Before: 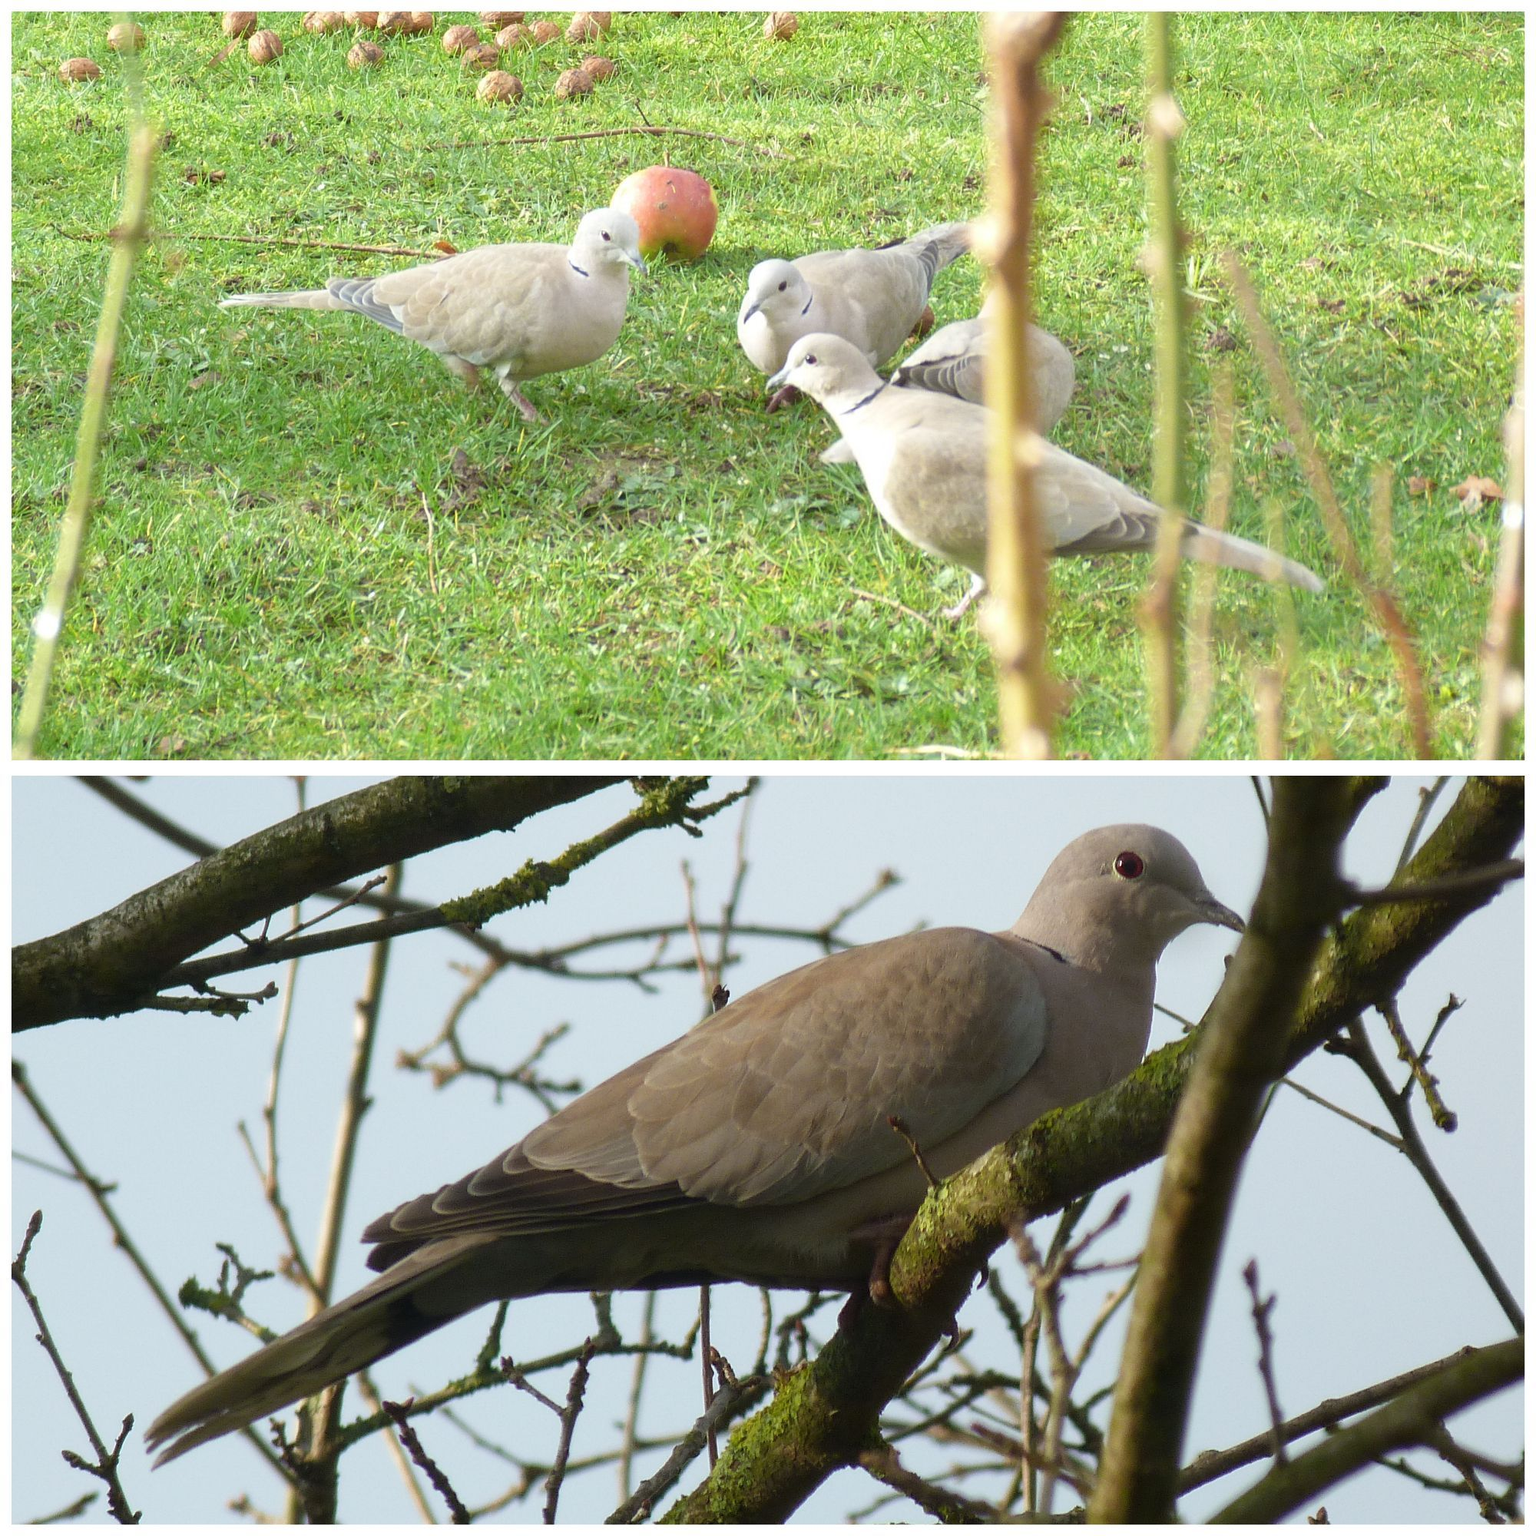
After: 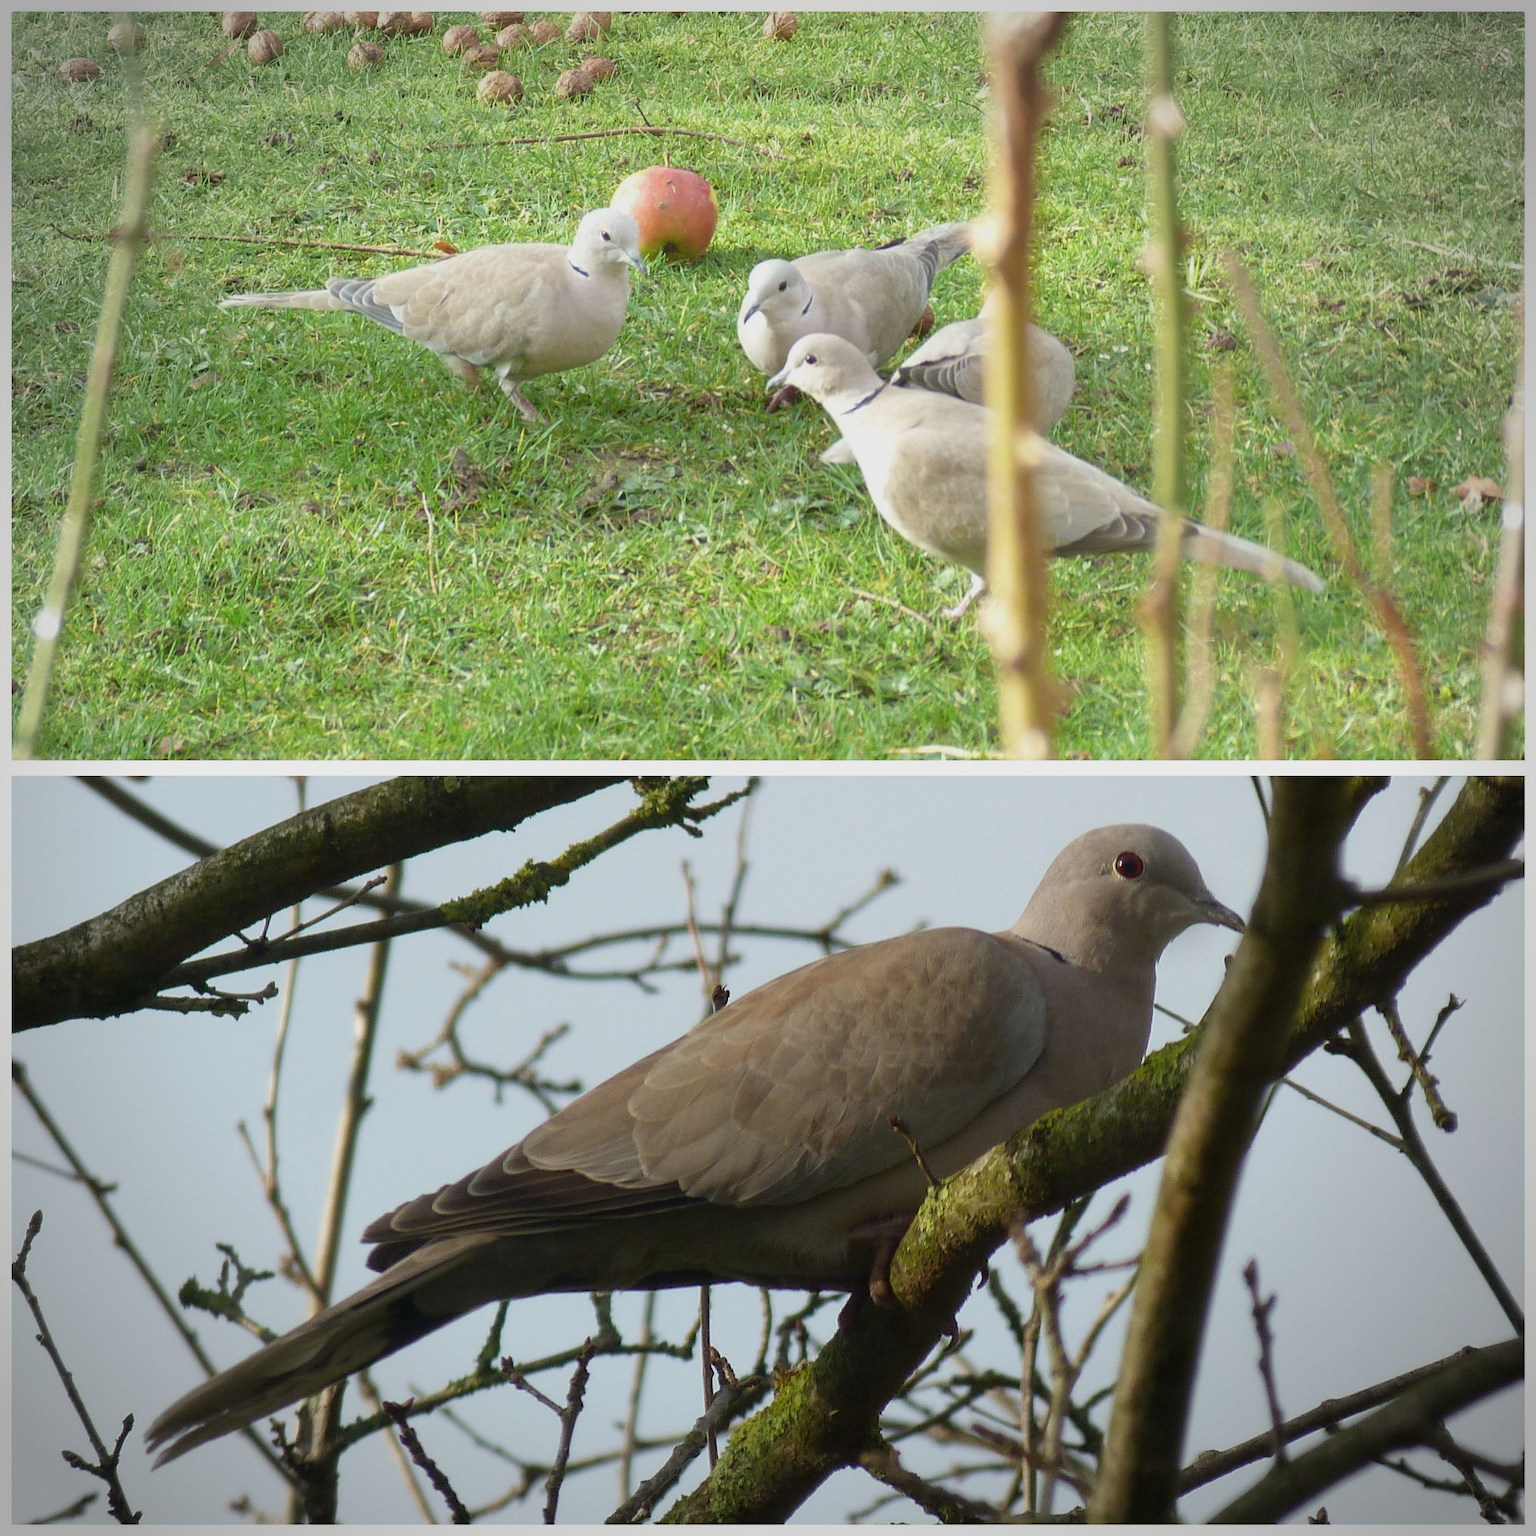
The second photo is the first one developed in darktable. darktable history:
exposure: exposure -0.293 EV, compensate highlight preservation false
vignetting: automatic ratio true
